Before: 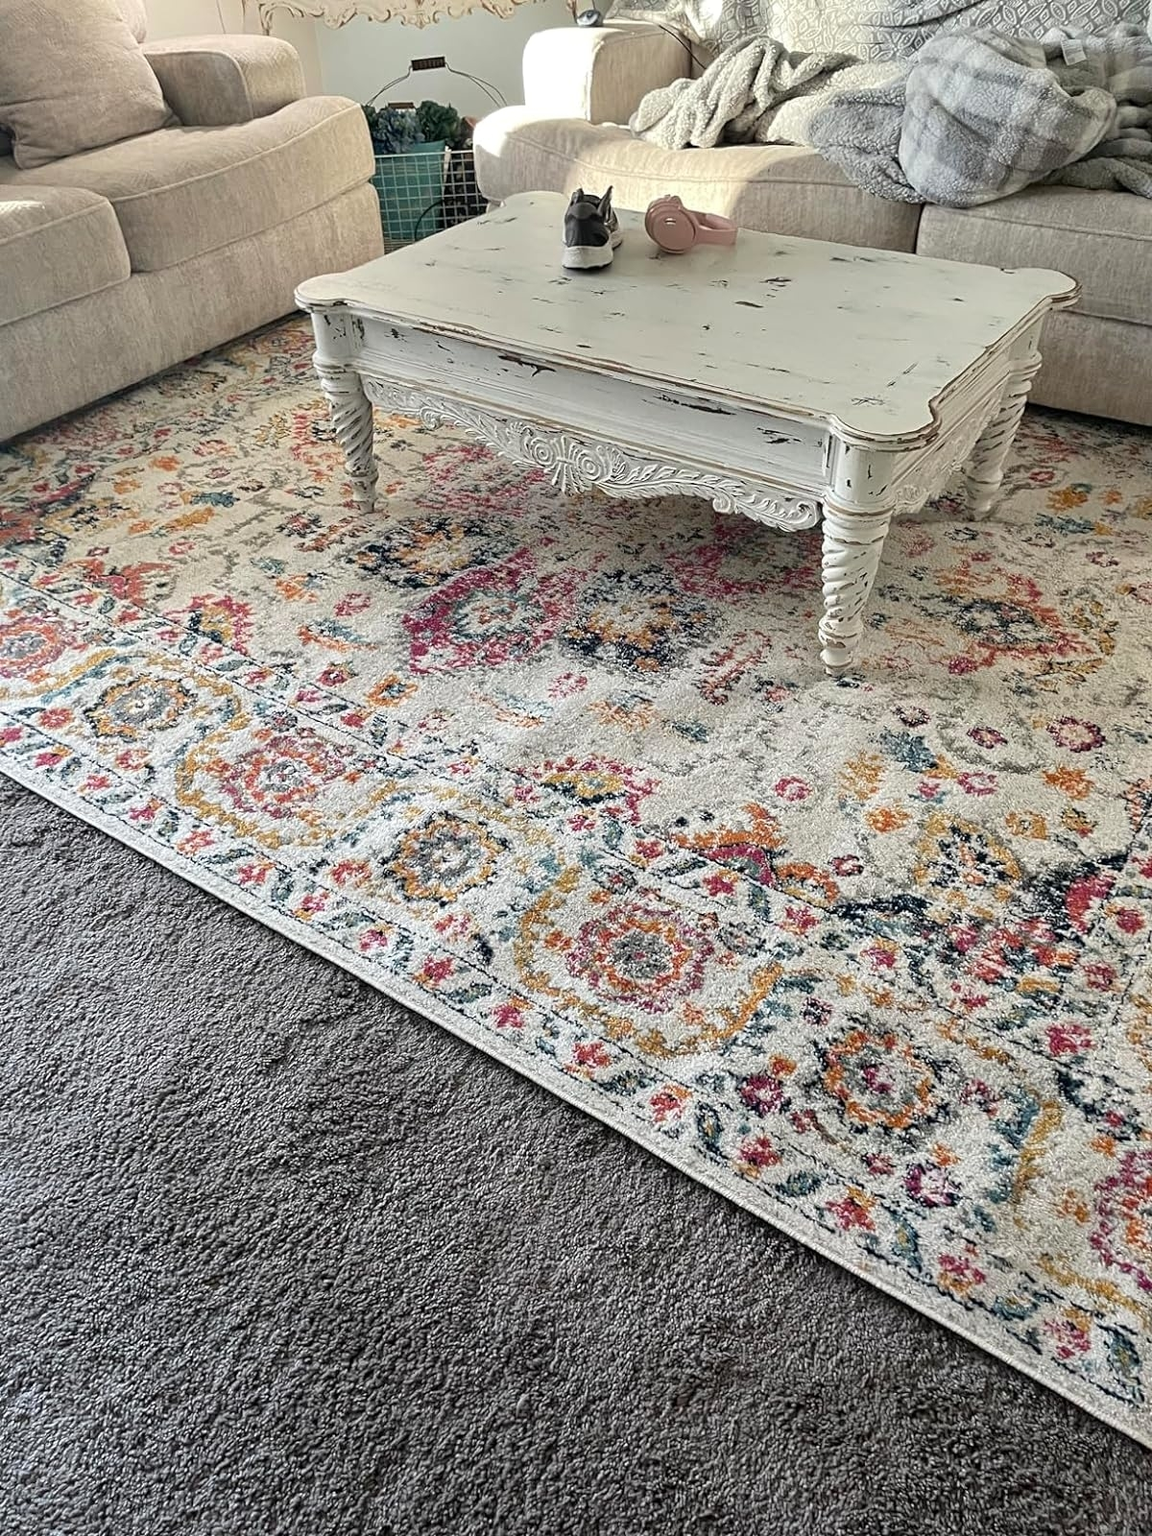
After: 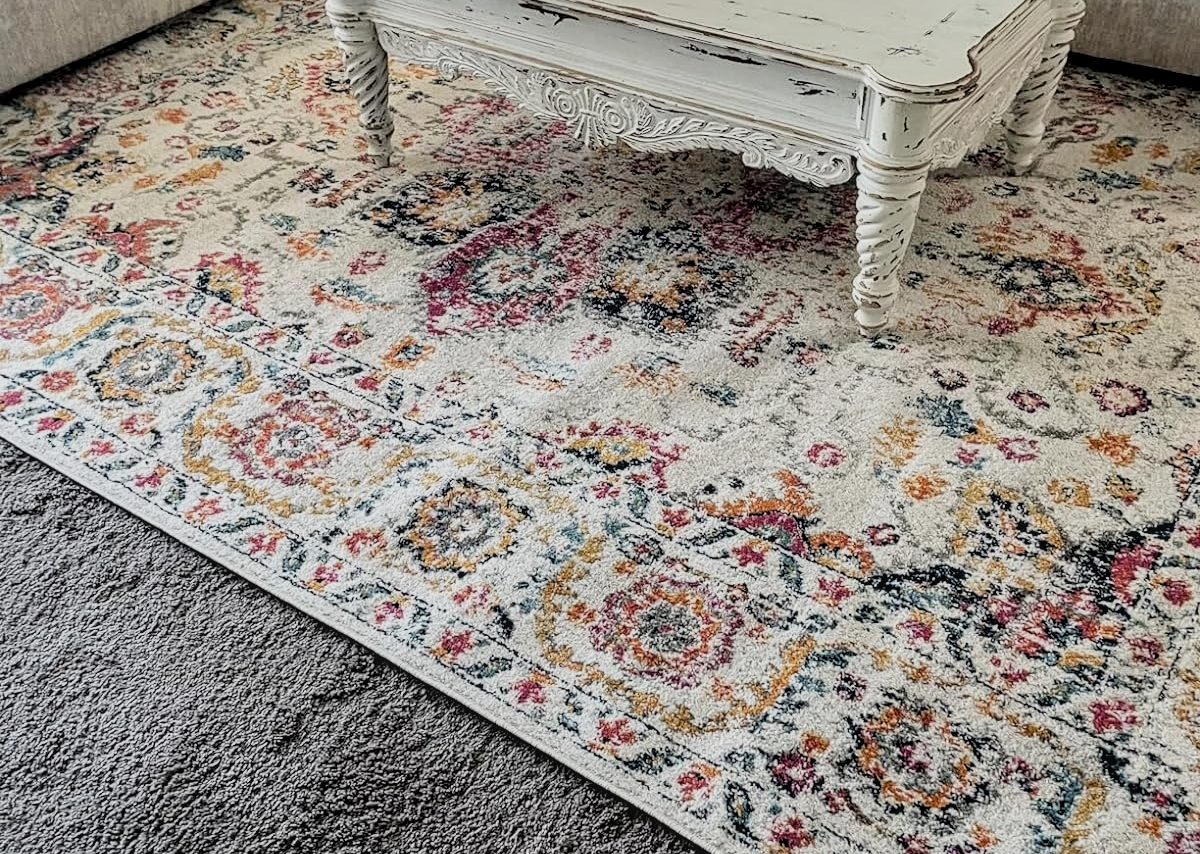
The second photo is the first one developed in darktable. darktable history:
local contrast: detail 118%
crop and rotate: top 23.061%, bottom 23.535%
filmic rgb: black relative exposure -5.14 EV, white relative exposure 3.98 EV, hardness 2.89, contrast 1.296, highlights saturation mix -10.99%
